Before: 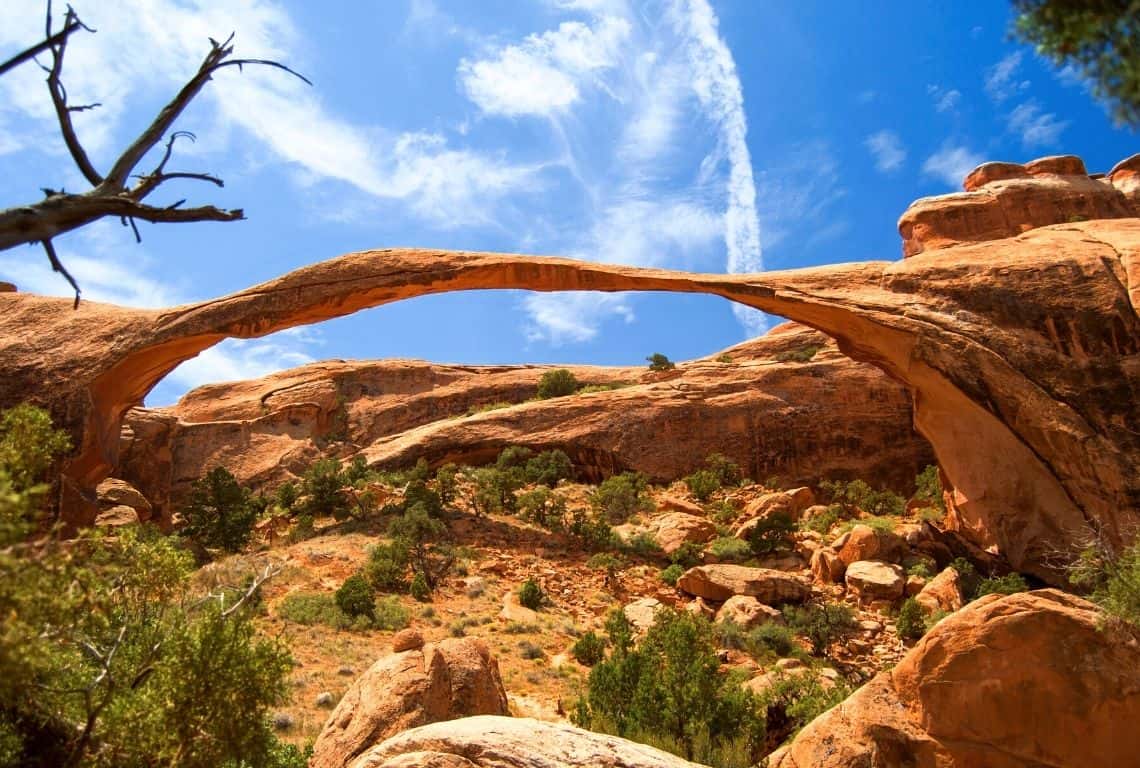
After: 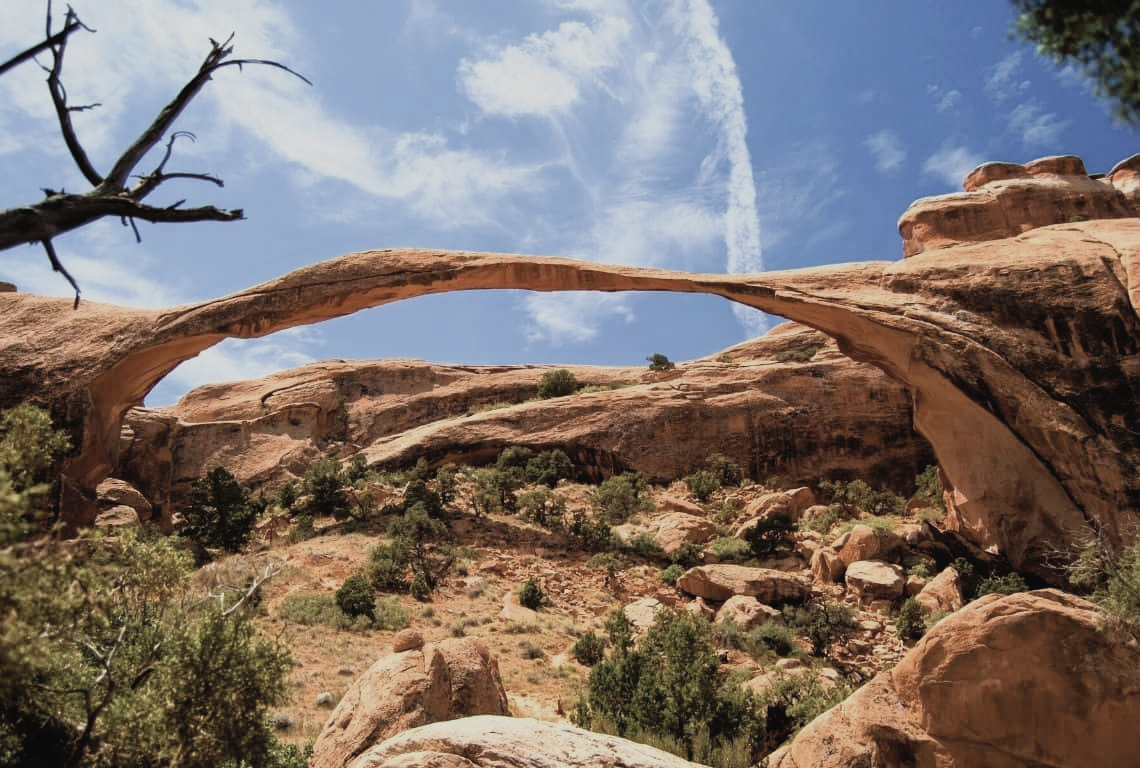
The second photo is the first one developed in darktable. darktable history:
filmic rgb: black relative exposure -7.75 EV, white relative exposure 4.4 EV, threshold 3 EV, hardness 3.76, latitude 50%, contrast 1.1, color science v5 (2021), contrast in shadows safe, contrast in highlights safe, enable highlight reconstruction true
contrast brightness saturation: contrast -0.05, saturation -0.41
